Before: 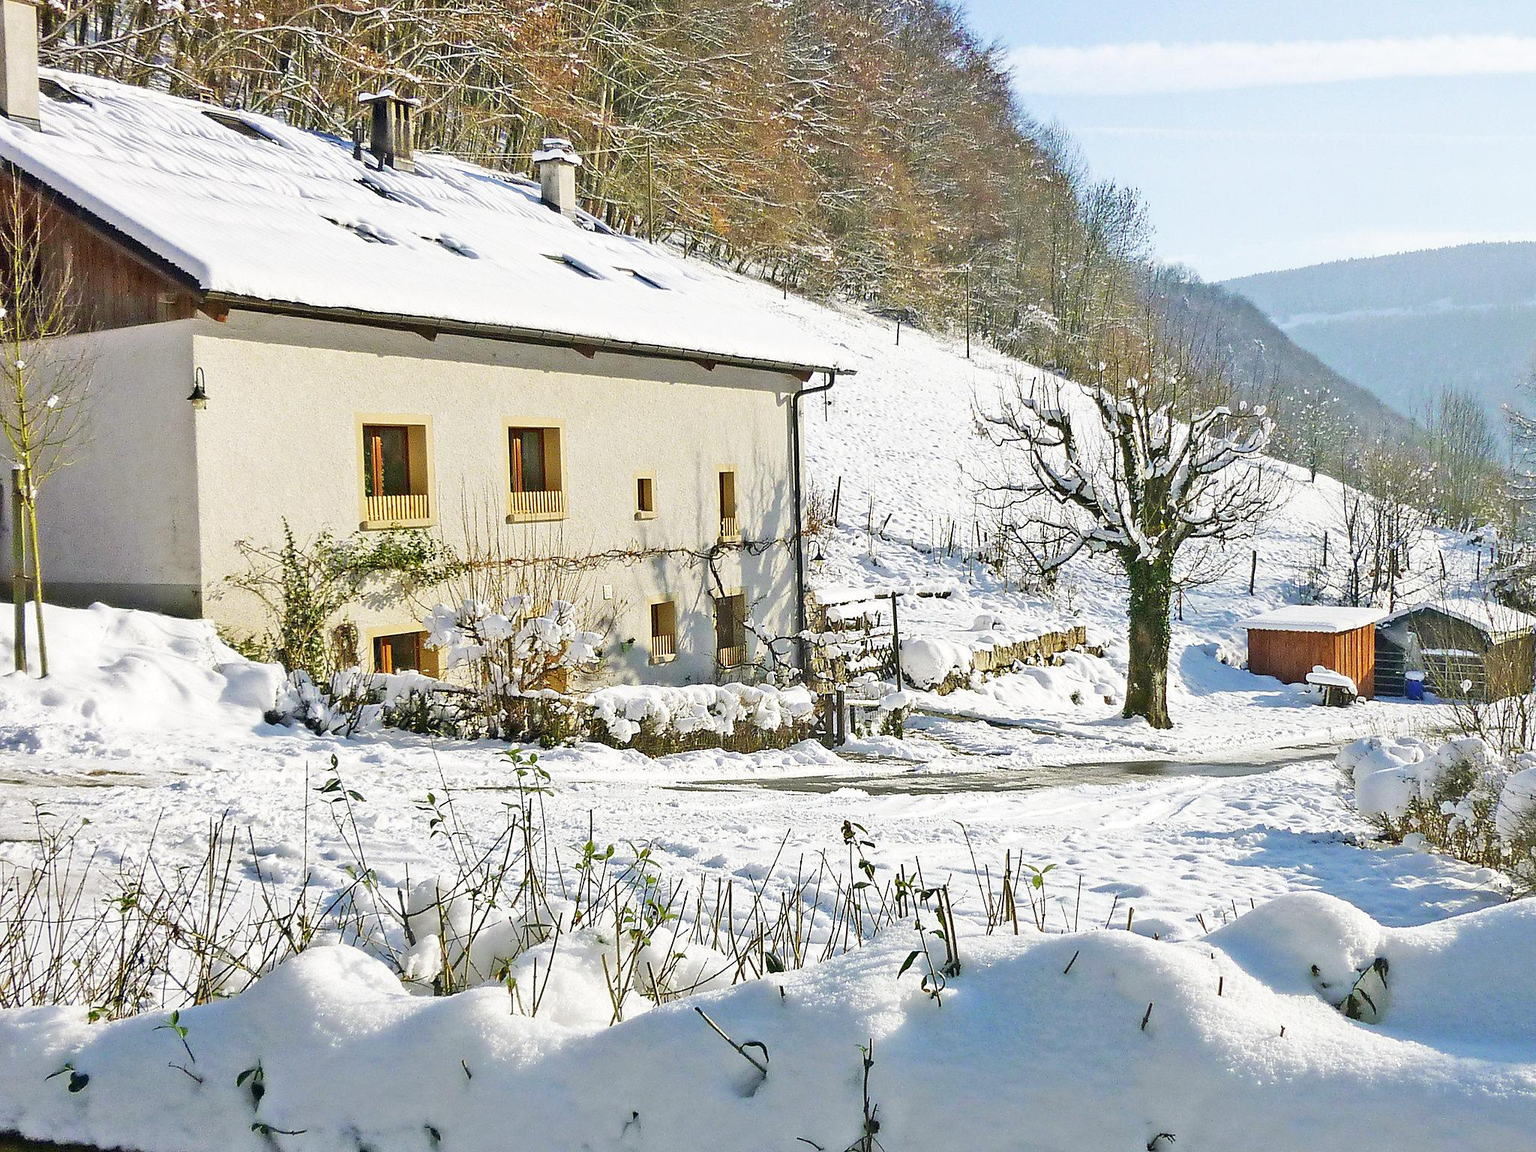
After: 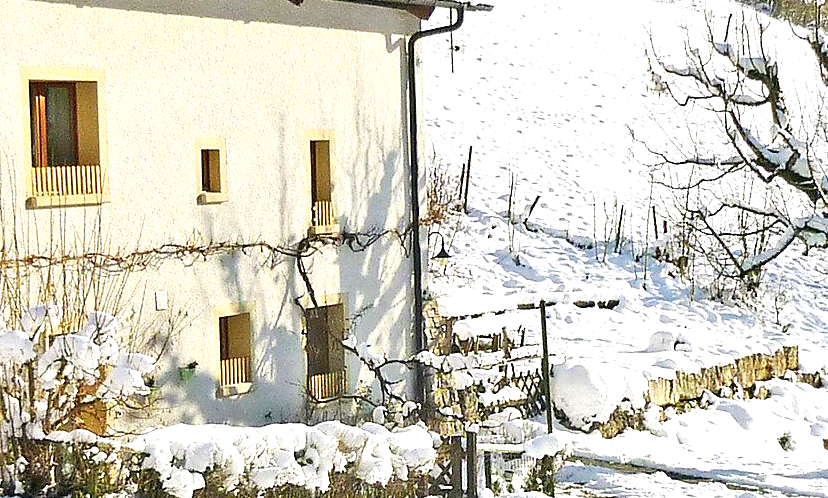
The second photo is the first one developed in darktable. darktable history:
exposure: black level correction 0, exposure 0.498 EV, compensate highlight preservation false
crop: left 31.73%, top 31.839%, right 27.807%, bottom 35.715%
